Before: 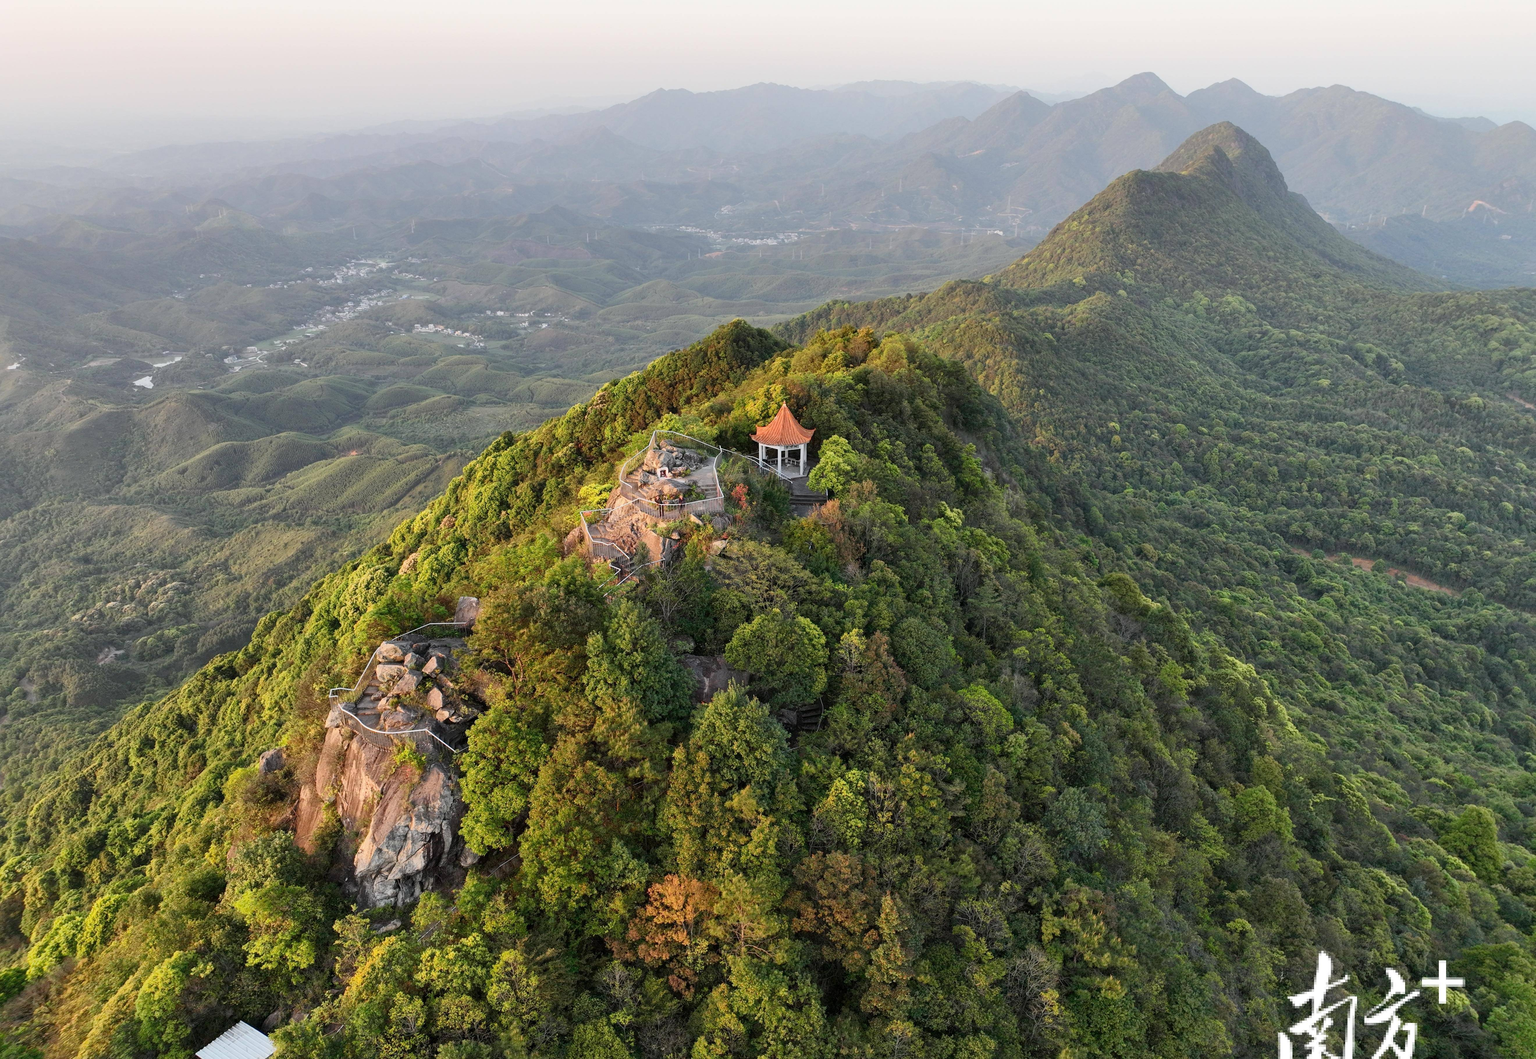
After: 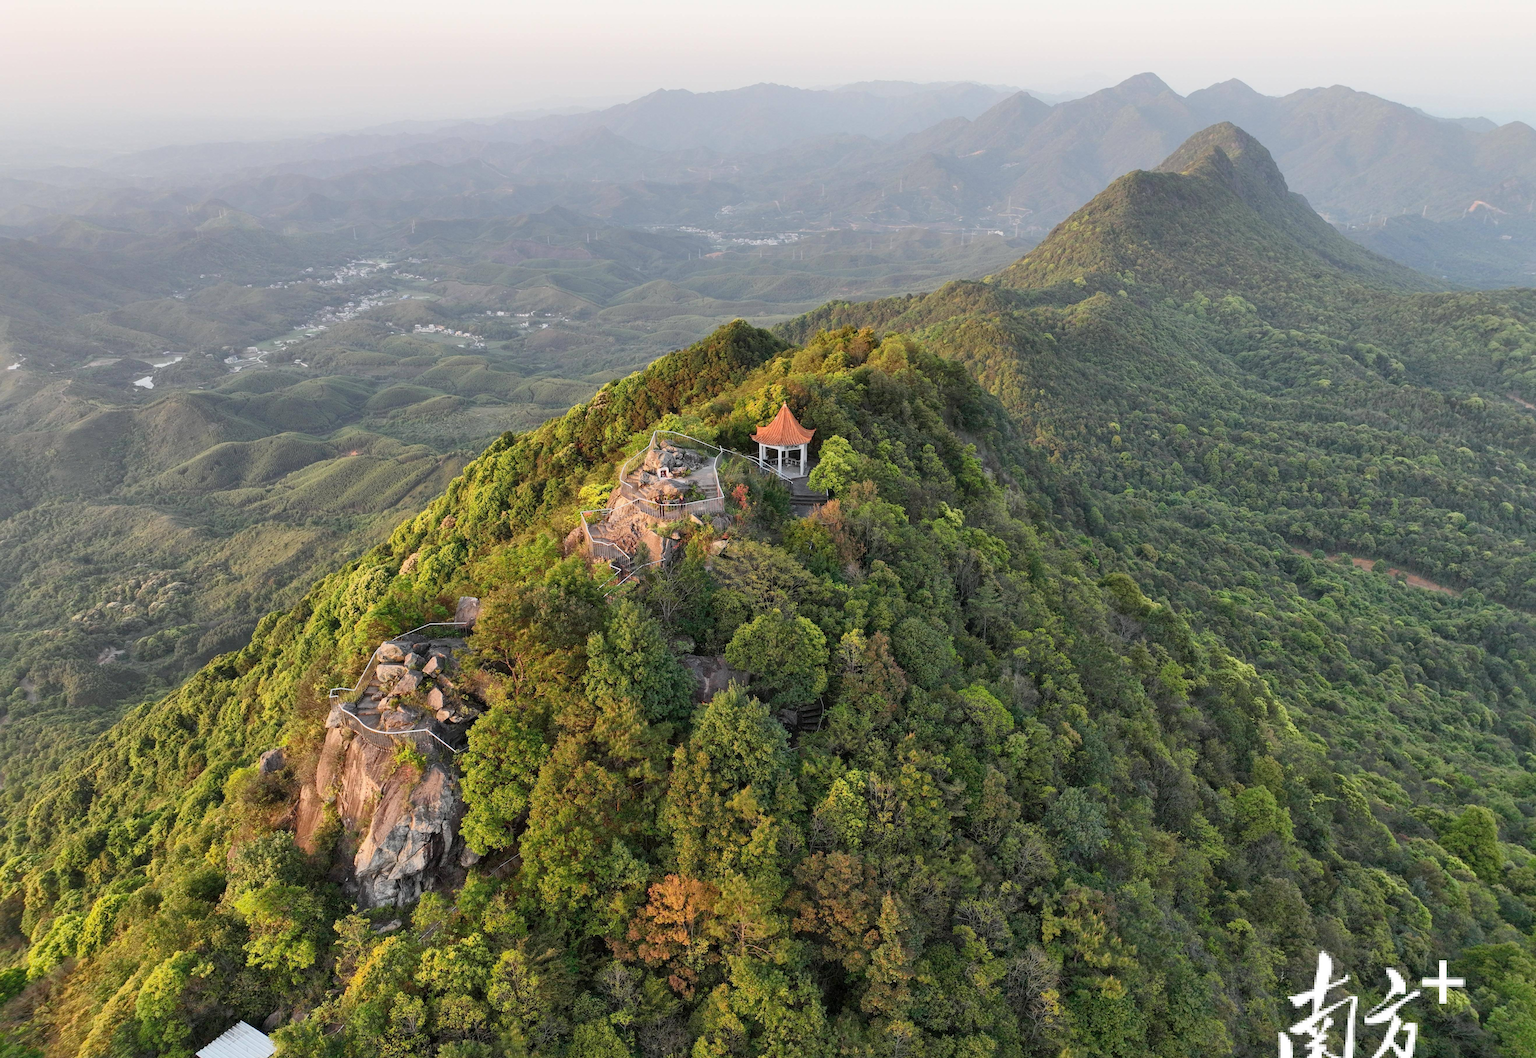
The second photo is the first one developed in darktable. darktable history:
shadows and highlights: shadows 43.3, highlights 7.27
